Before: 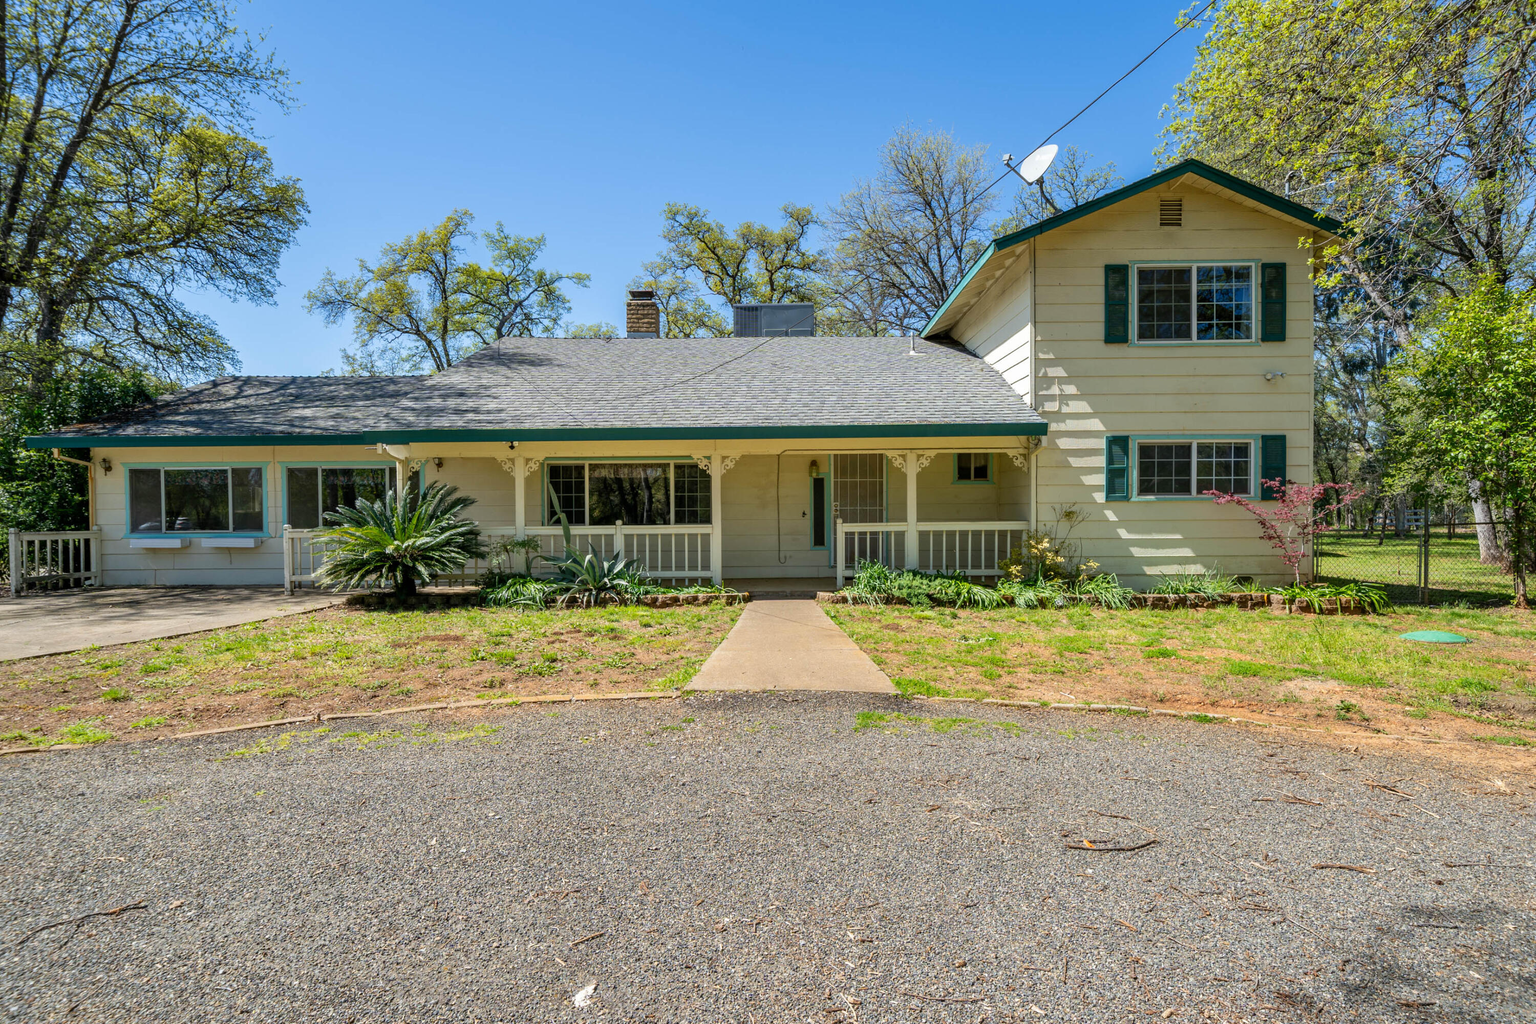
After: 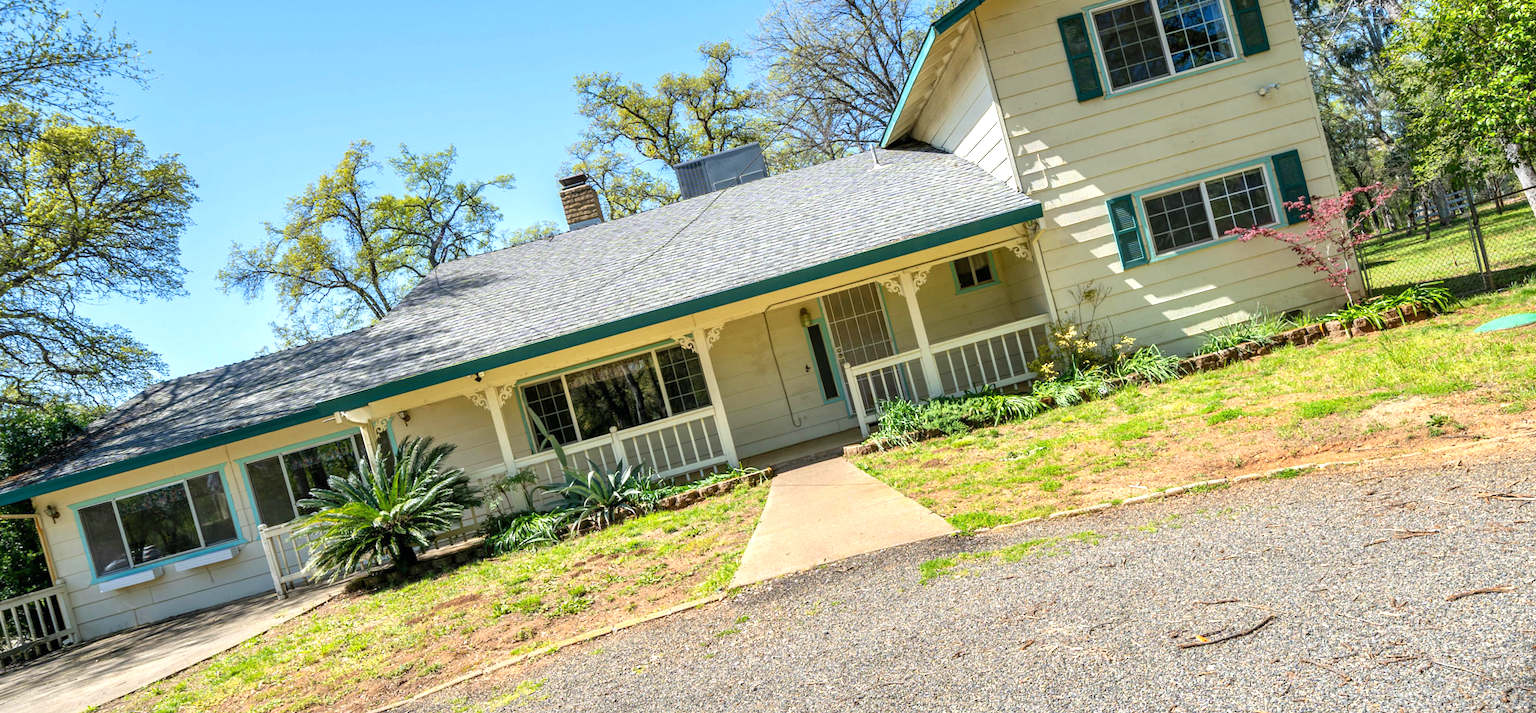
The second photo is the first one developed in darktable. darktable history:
exposure: exposure 0.64 EV, compensate highlight preservation false
crop: top 0.448%, right 0.264%, bottom 5.045%
rotate and perspective: rotation -14.8°, crop left 0.1, crop right 0.903, crop top 0.25, crop bottom 0.748
